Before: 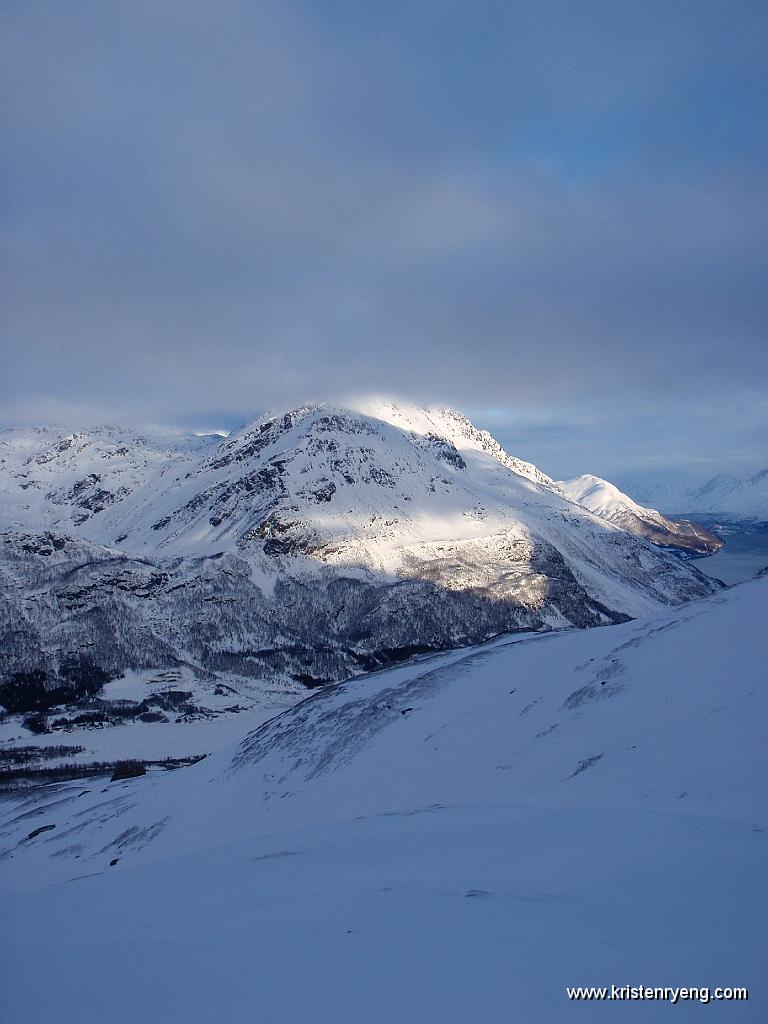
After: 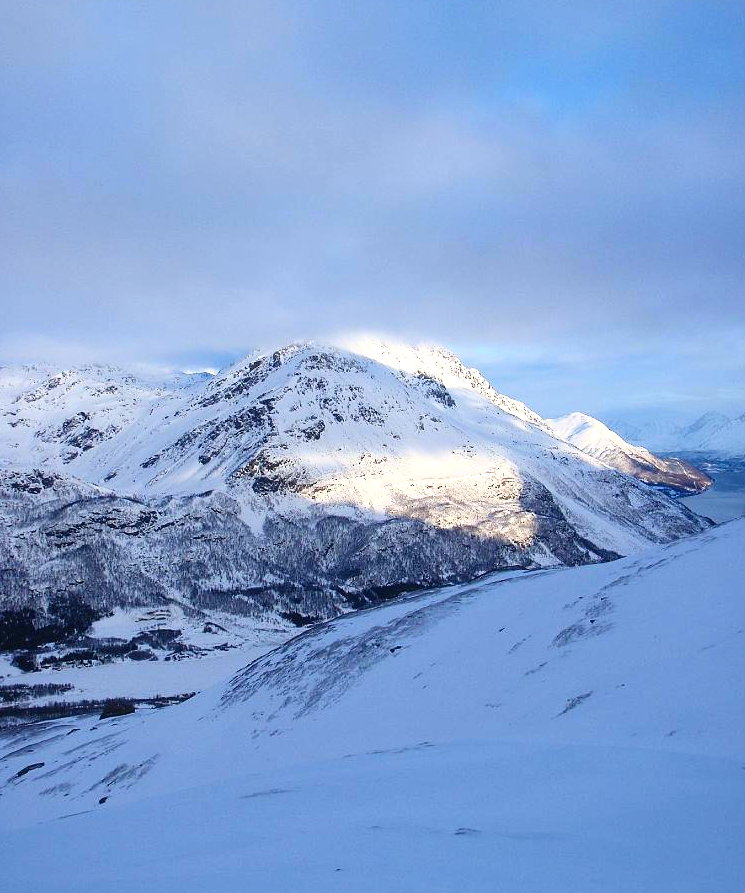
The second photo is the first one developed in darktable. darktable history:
contrast brightness saturation: contrast 0.2, brightness 0.16, saturation 0.22
exposure: exposure 0.367 EV, compensate highlight preservation false
crop: left 1.507%, top 6.147%, right 1.379%, bottom 6.637%
